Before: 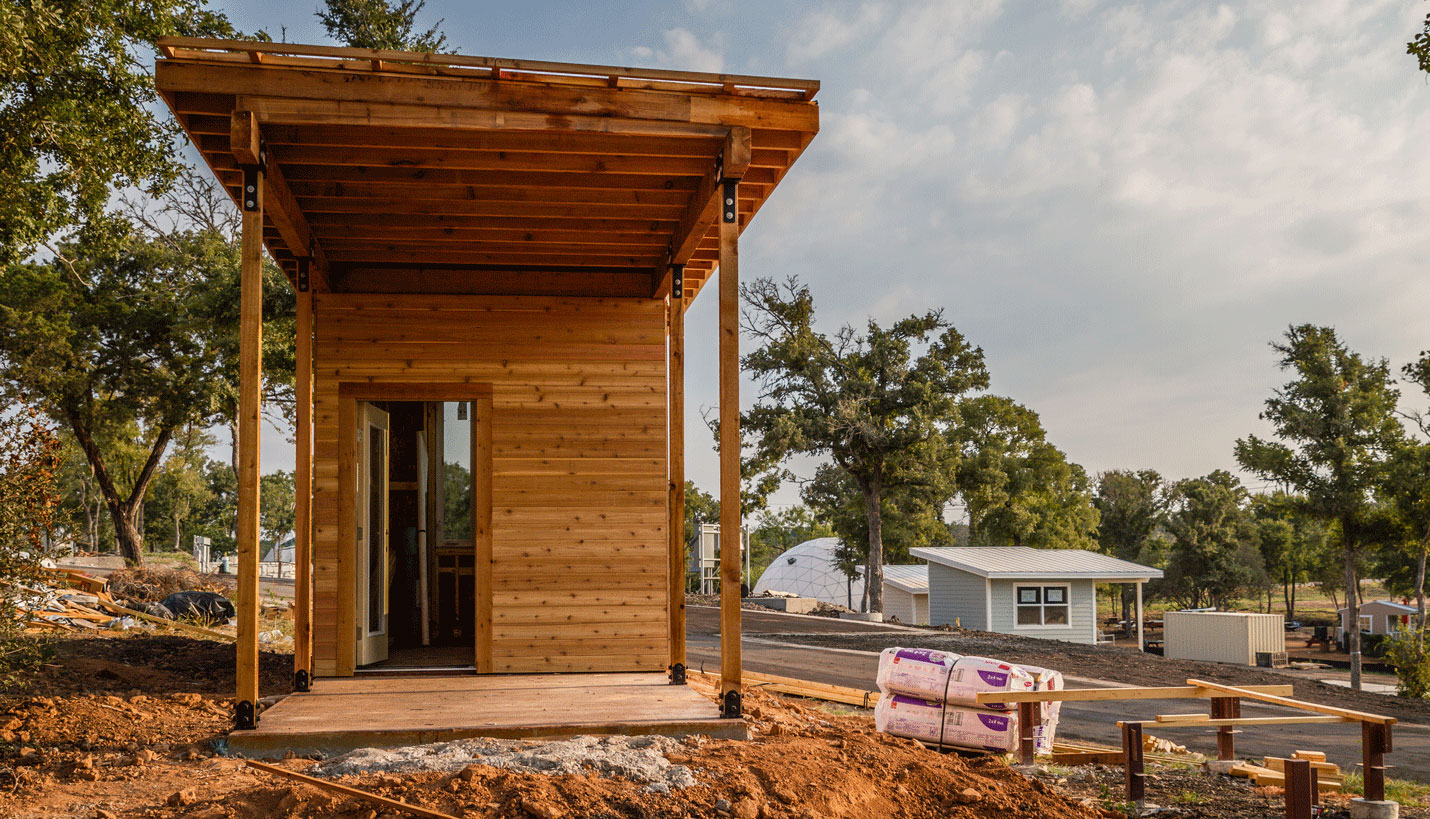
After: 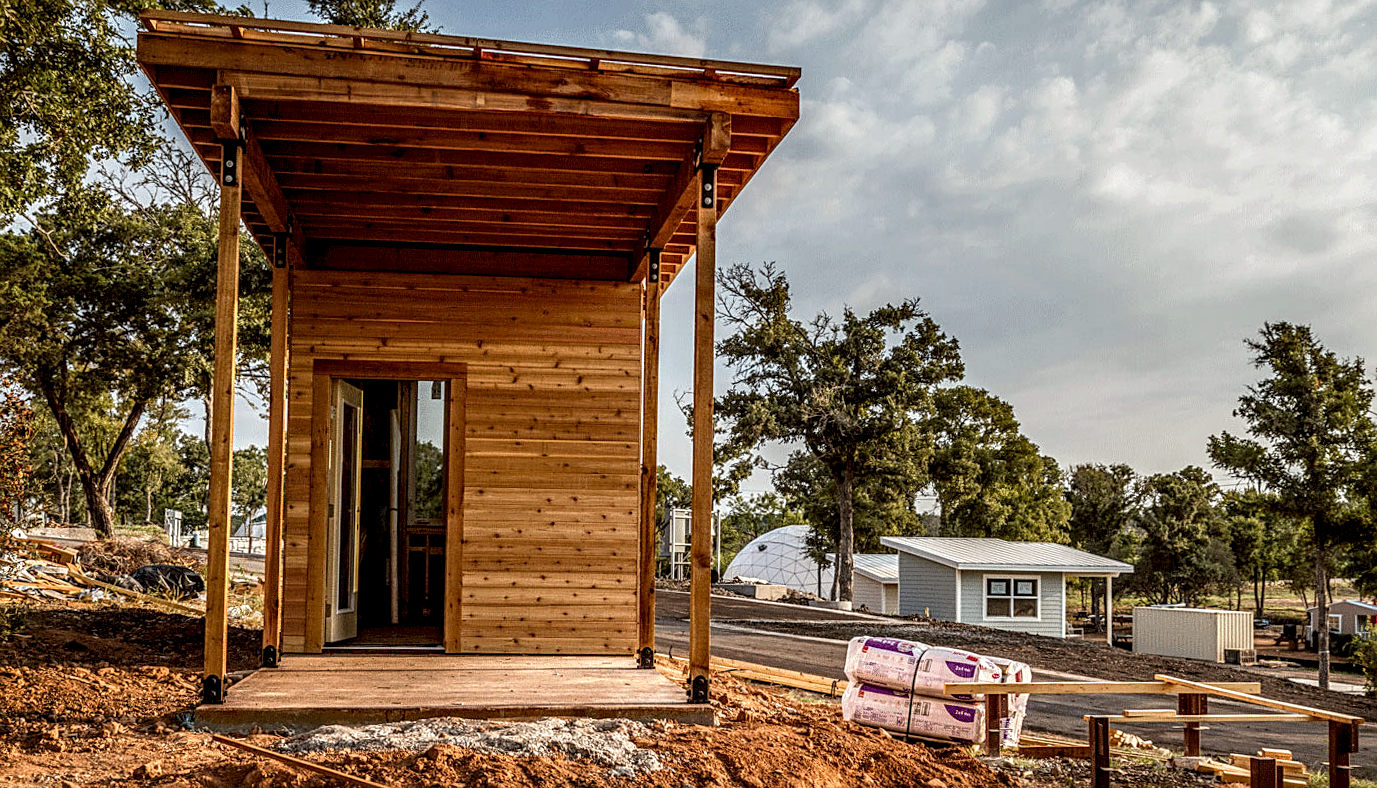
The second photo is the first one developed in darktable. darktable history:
sharpen: on, module defaults
color correction: highlights a* -2.83, highlights b* -2.71, shadows a* 2.4, shadows b* 2.82
crop and rotate: angle -1.27°
local contrast: highlights 20%, shadows 71%, detail 170%
